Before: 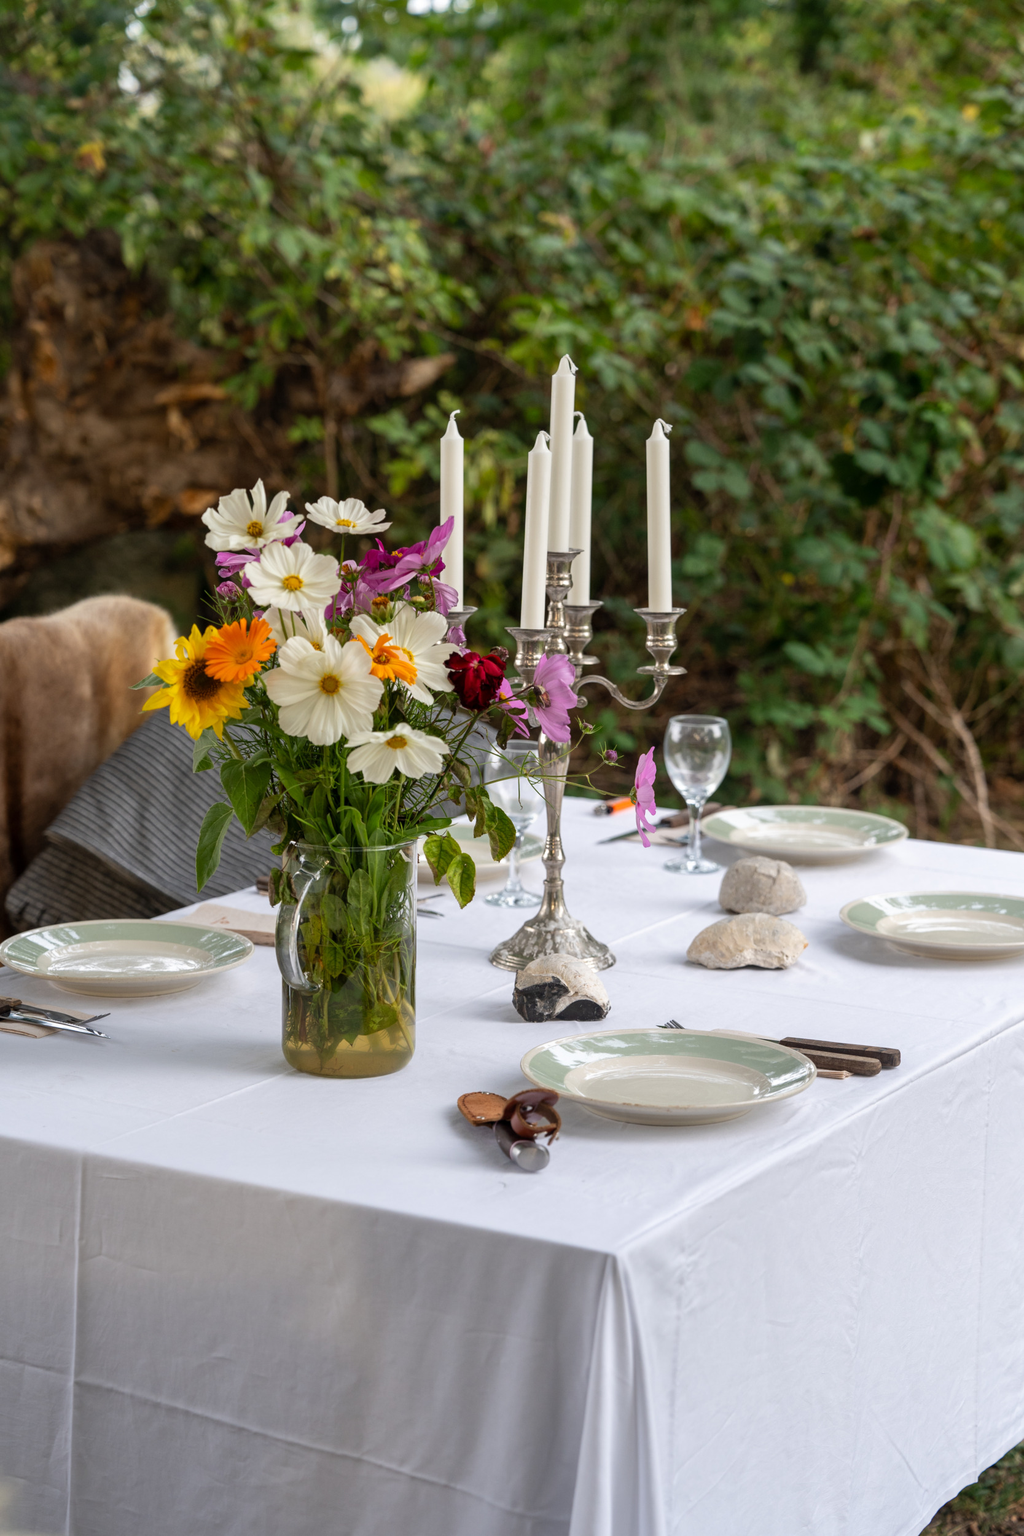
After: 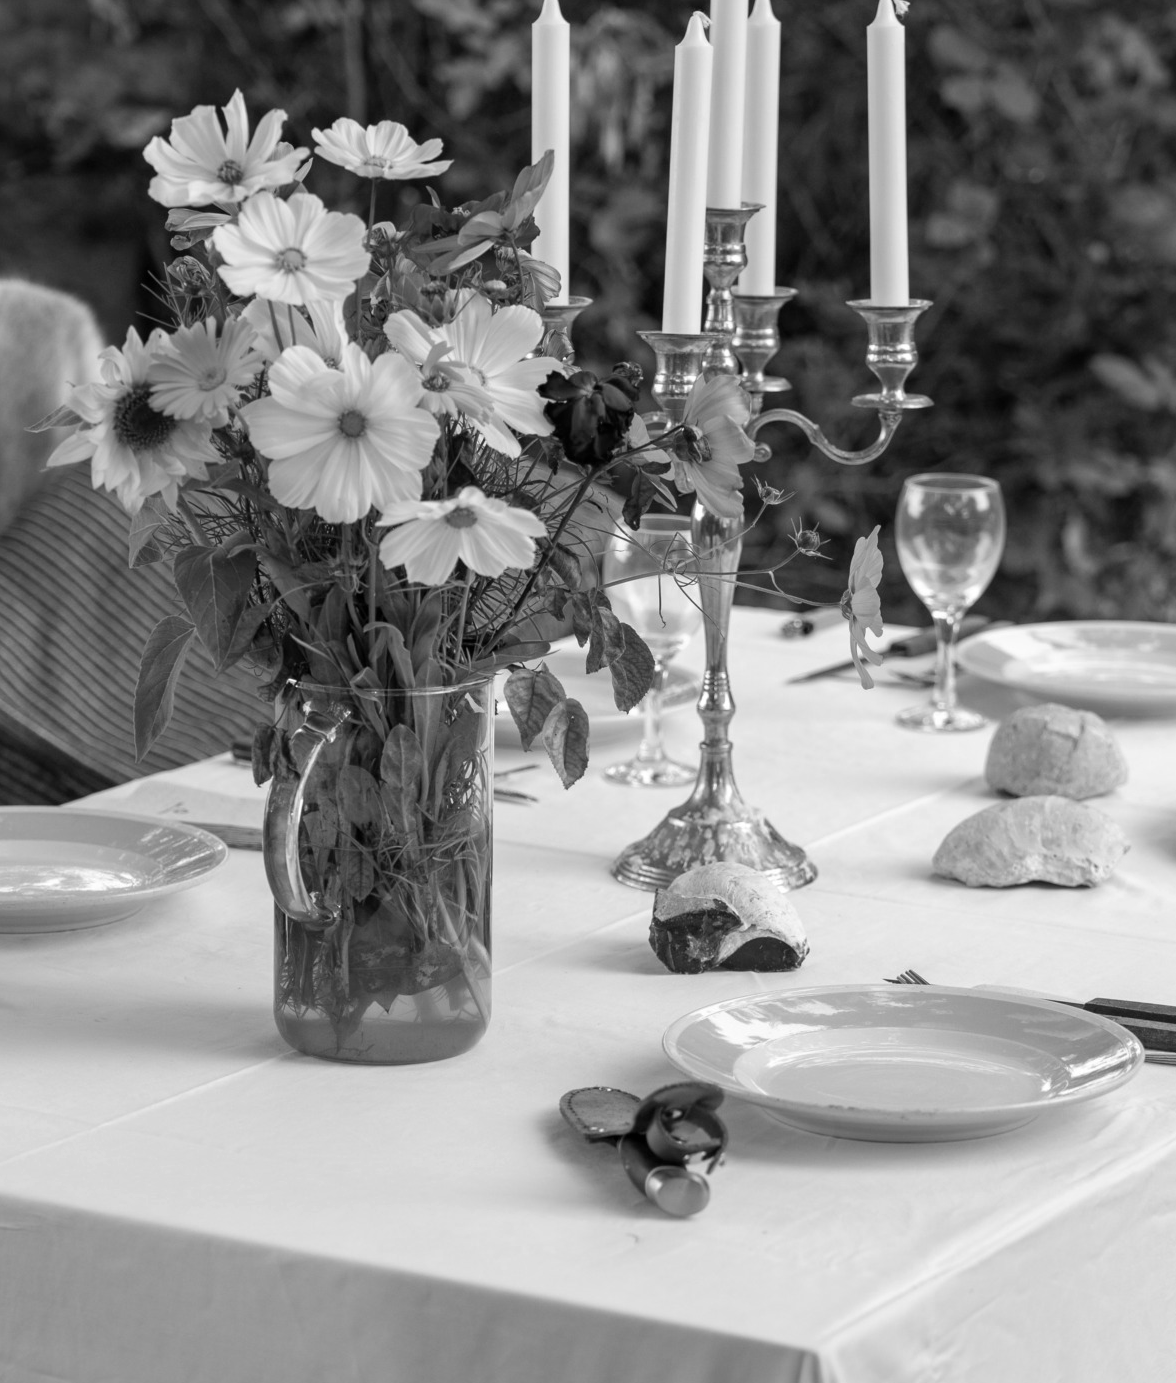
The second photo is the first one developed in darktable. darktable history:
haze removal: strength 0.02, distance 0.25, compatibility mode true, adaptive false
monochrome: on, module defaults
crop: left 11.123%, top 27.61%, right 18.3%, bottom 17.034%
